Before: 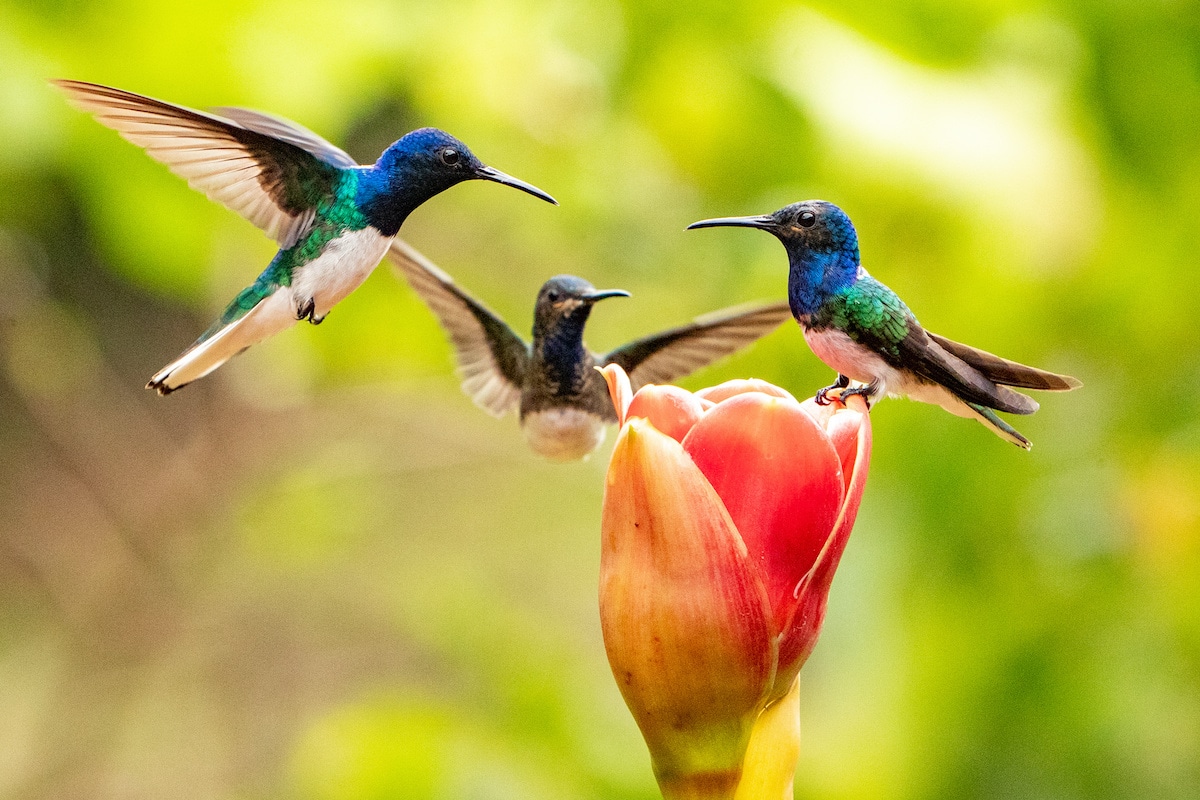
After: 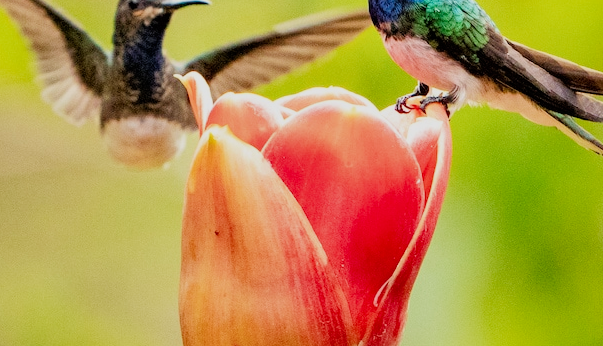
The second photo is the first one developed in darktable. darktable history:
crop: left 35.03%, top 36.625%, right 14.663%, bottom 20.057%
exposure: black level correction 0, exposure 0.5 EV, compensate highlight preservation false
shadows and highlights: soften with gaussian
filmic rgb: black relative exposure -7.65 EV, white relative exposure 4.56 EV, hardness 3.61
